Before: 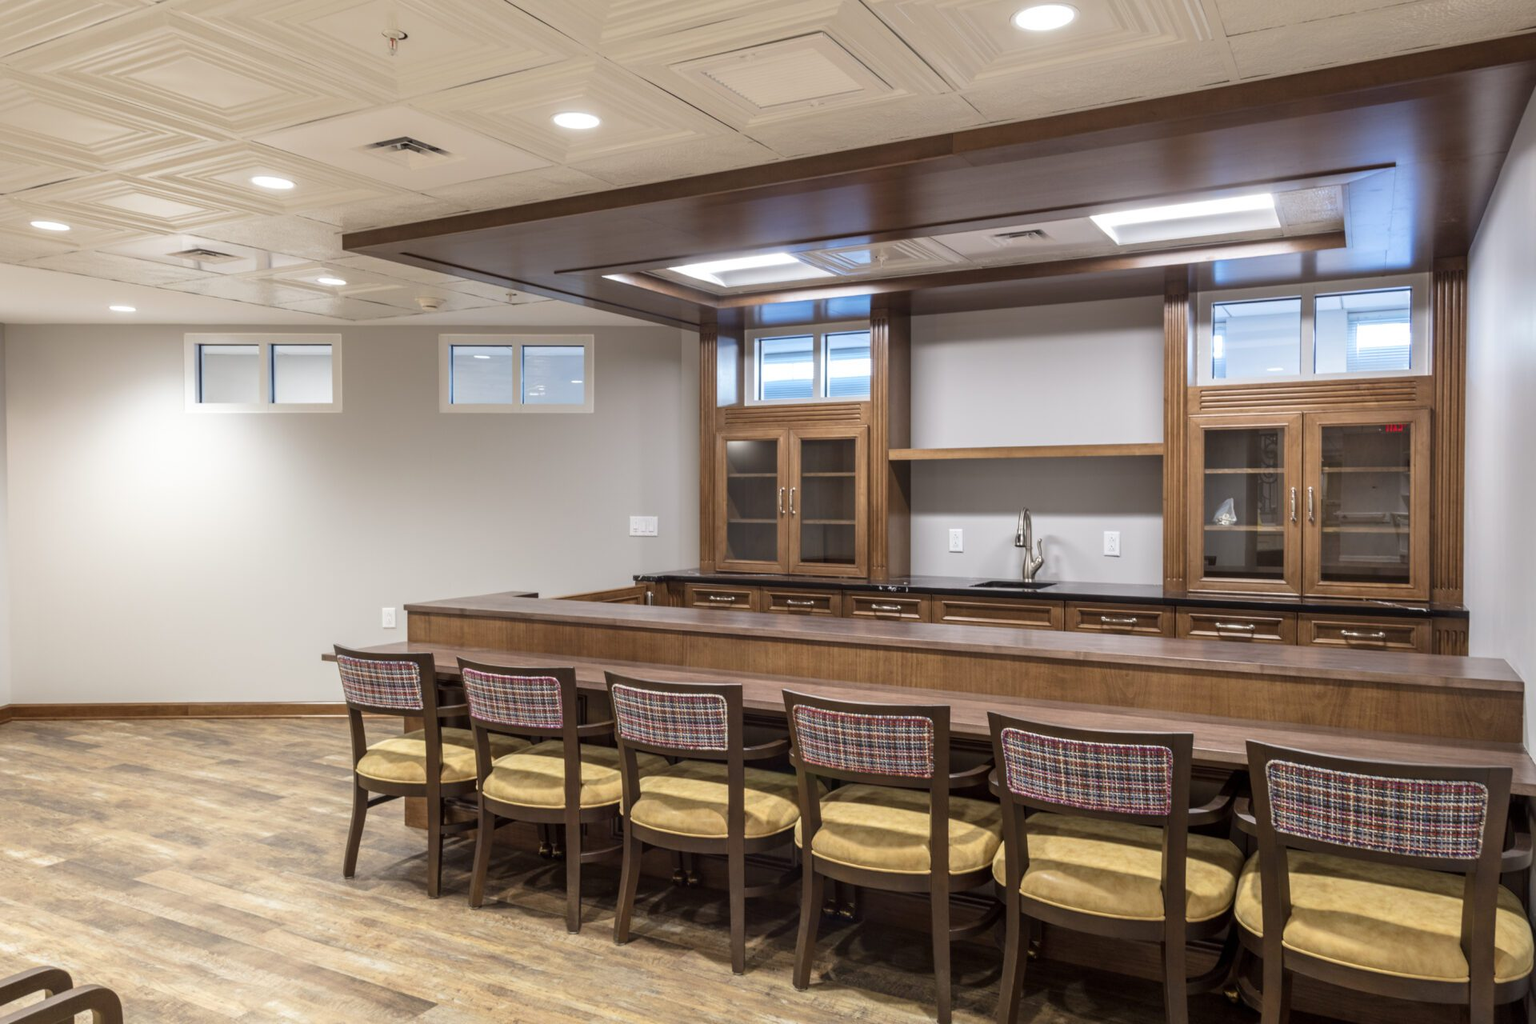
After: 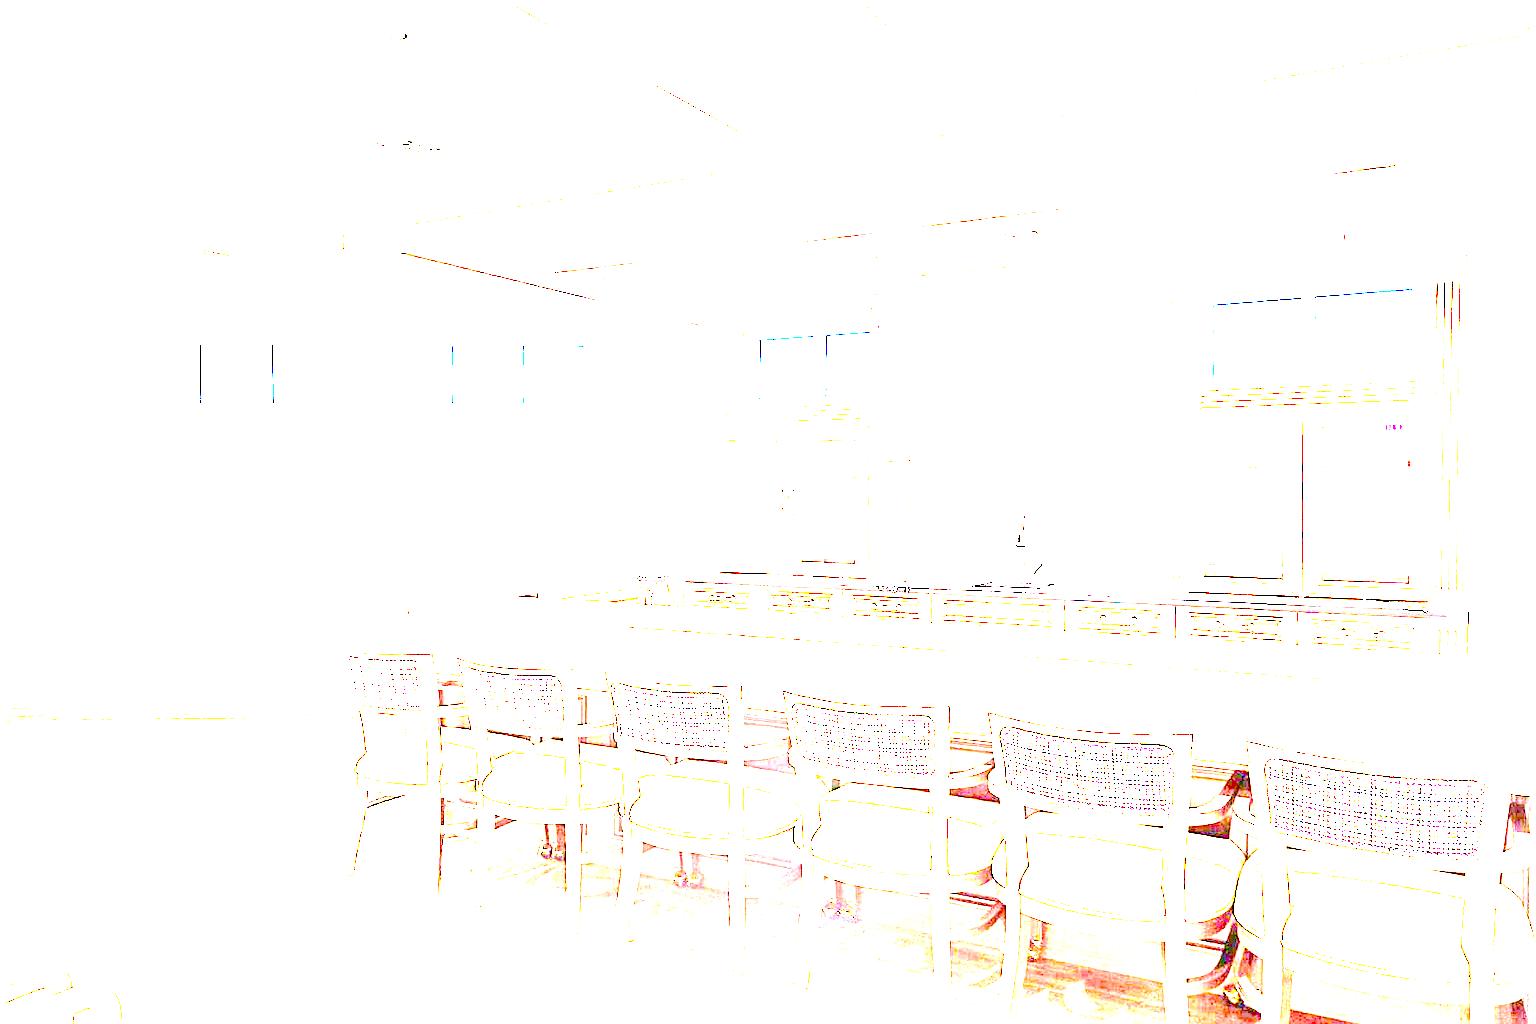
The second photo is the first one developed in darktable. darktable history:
sharpen: on, module defaults
exposure: exposure 7.981 EV, compensate exposure bias true, compensate highlight preservation false
